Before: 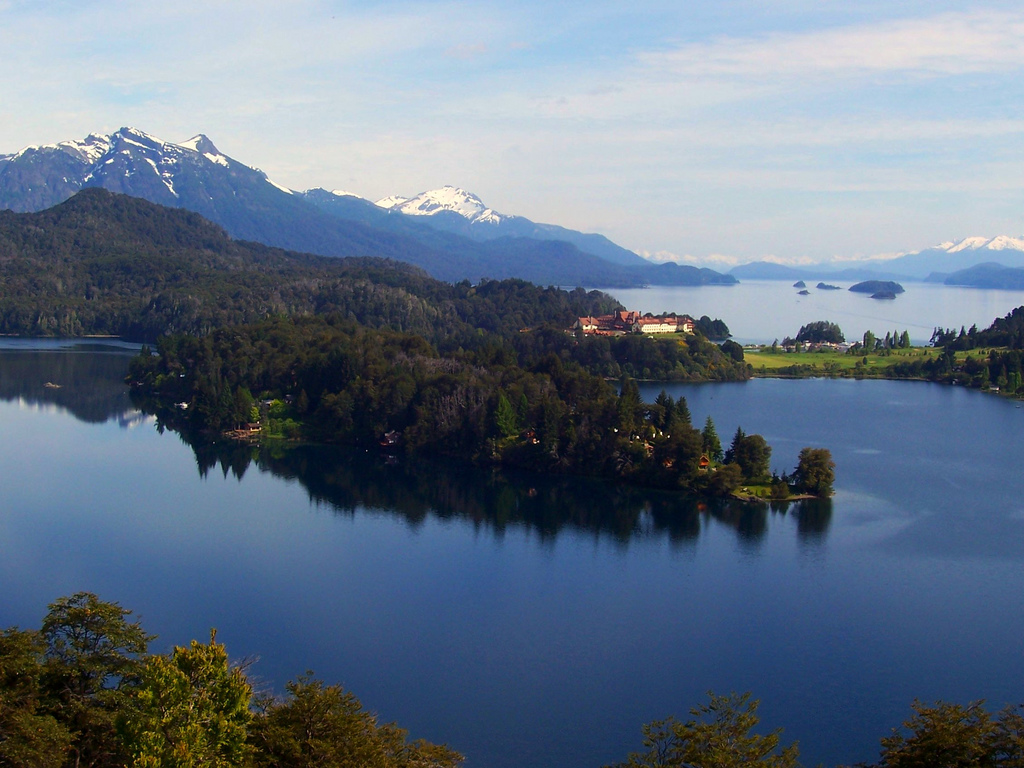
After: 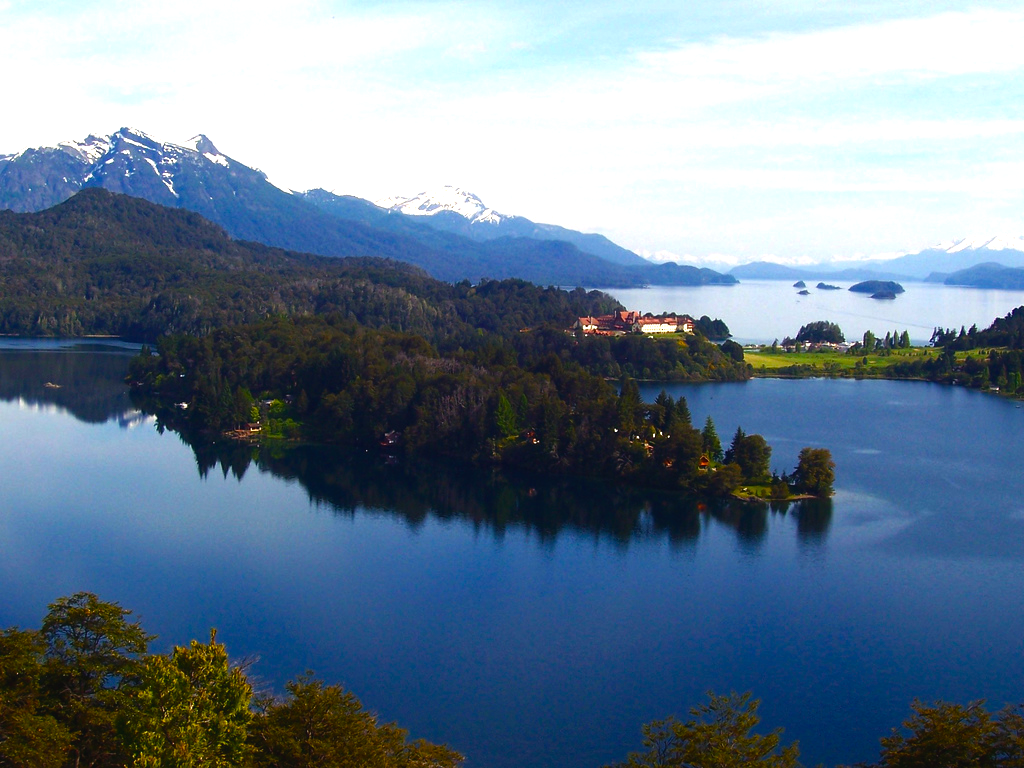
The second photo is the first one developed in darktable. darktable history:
color balance rgb: global offset › luminance 0.471%, global offset › hue 172.2°, perceptual saturation grading › global saturation 20%, perceptual saturation grading › highlights -25.438%, perceptual saturation grading › shadows 50.504%, perceptual brilliance grading › global brilliance 21.187%, perceptual brilliance grading › shadows -34.955%
